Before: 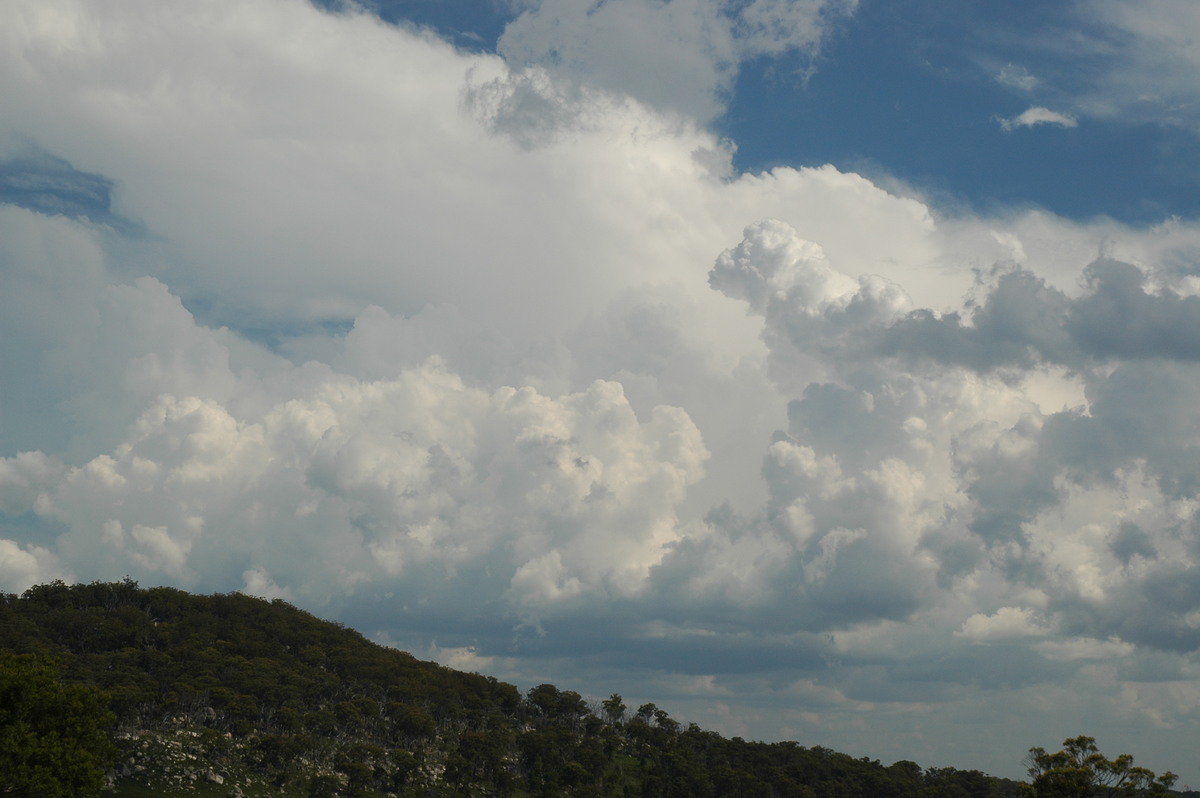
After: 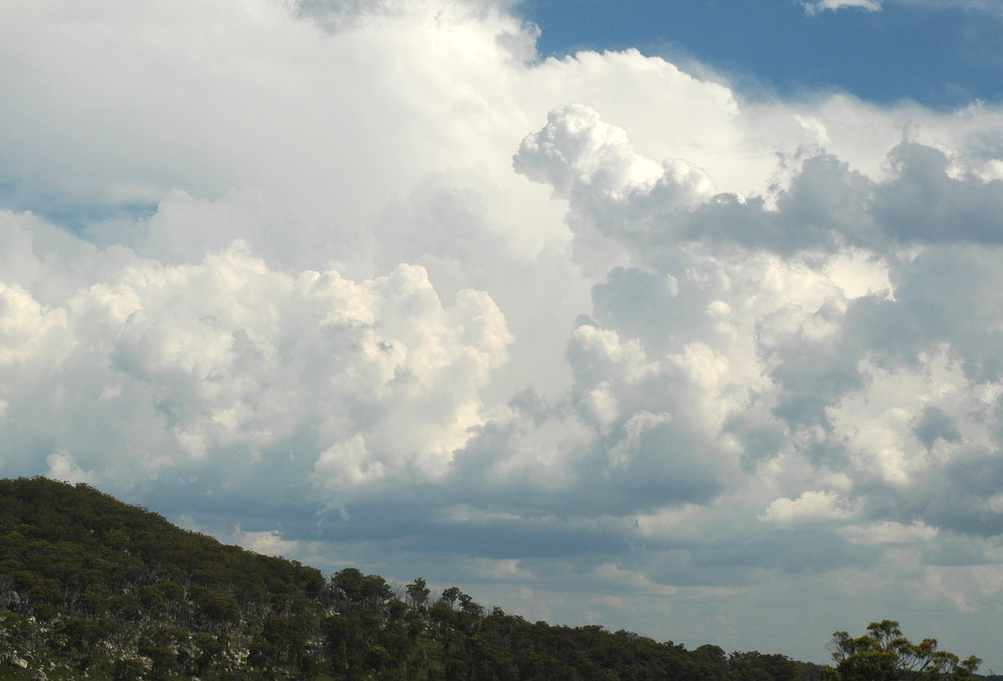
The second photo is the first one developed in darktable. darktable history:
crop: left 16.403%, top 14.636%
exposure: exposure 0.609 EV, compensate highlight preservation false
